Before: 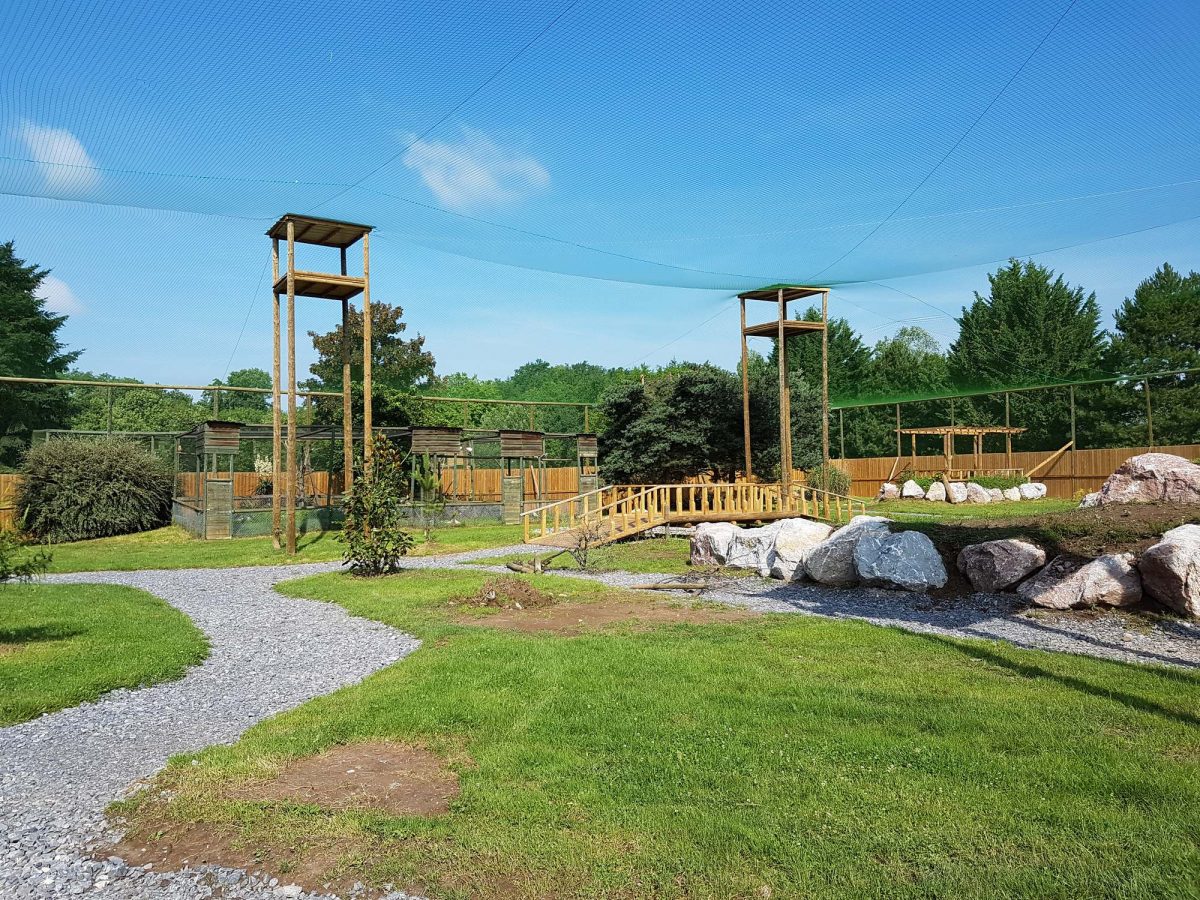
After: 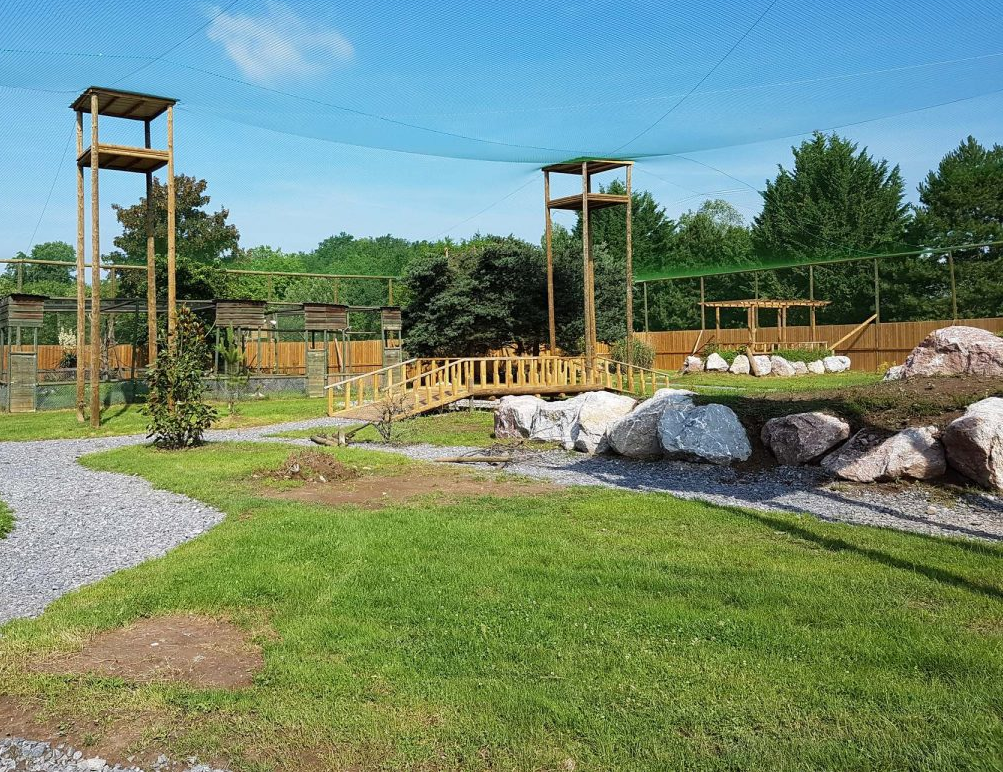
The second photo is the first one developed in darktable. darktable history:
crop: left 16.405%, top 14.161%
